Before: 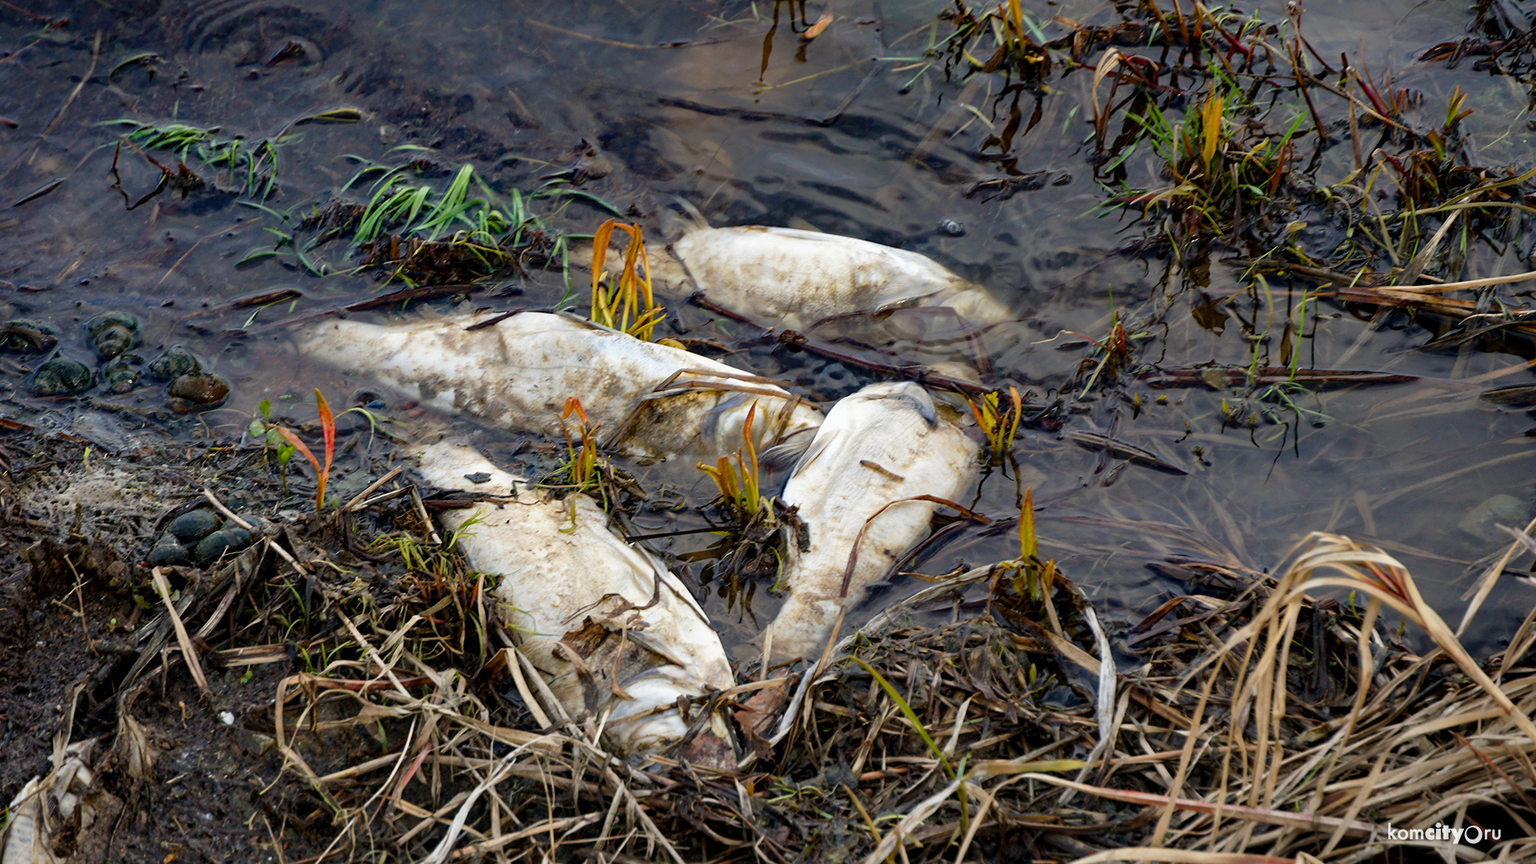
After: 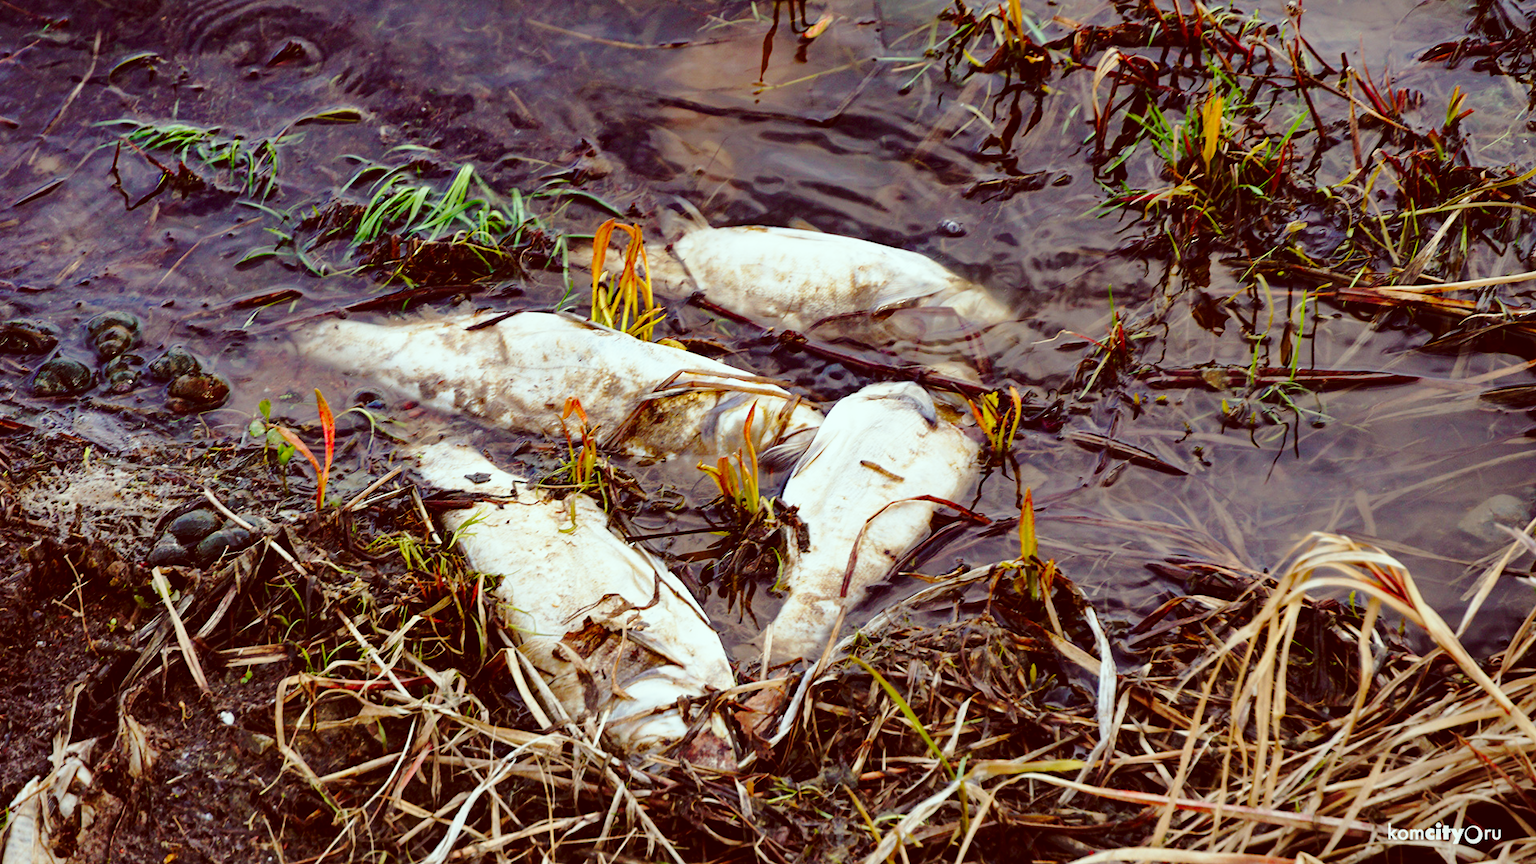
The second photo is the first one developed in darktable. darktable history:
color correction: highlights a* -7.1, highlights b* -0.157, shadows a* 20.49, shadows b* 12.02
base curve: curves: ch0 [(0, 0) (0.032, 0.037) (0.105, 0.228) (0.435, 0.76) (0.856, 0.983) (1, 1)], preserve colors none
shadows and highlights: shadows 24.99, highlights -48.28, soften with gaussian
tone equalizer: -8 EV 0.244 EV, -7 EV 0.379 EV, -6 EV 0.398 EV, -5 EV 0.223 EV, -3 EV -0.257 EV, -2 EV -0.41 EV, -1 EV -0.407 EV, +0 EV -0.221 EV, smoothing diameter 24.95%, edges refinement/feathering 12.39, preserve details guided filter
